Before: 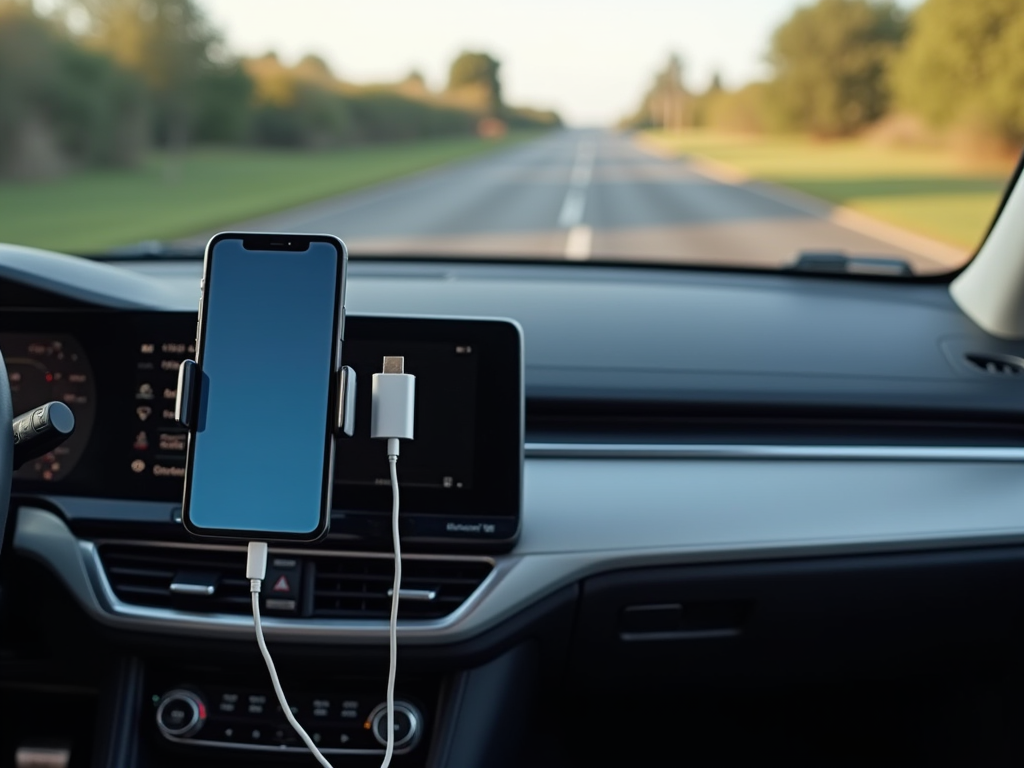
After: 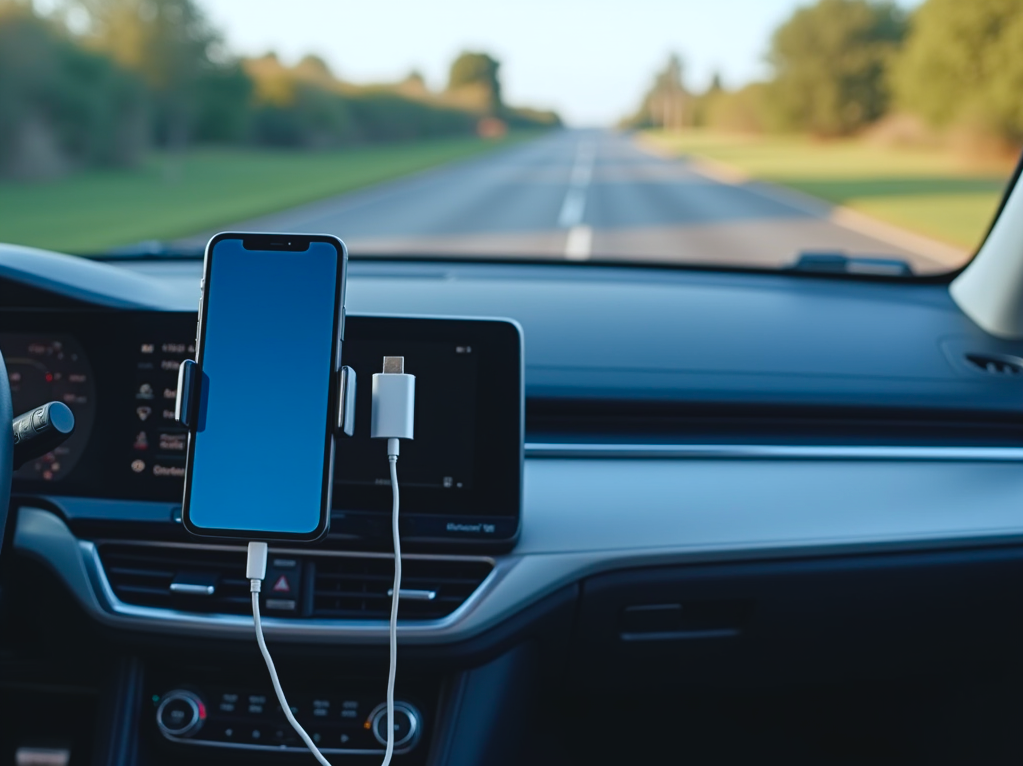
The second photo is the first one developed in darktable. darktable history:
color balance rgb: shadows lift › chroma 2%, shadows lift › hue 219.6°, power › hue 313.2°, highlights gain › chroma 3%, highlights gain › hue 75.6°, global offset › luminance 0.5%, perceptual saturation grading › global saturation 15.33%, perceptual saturation grading › highlights -19.33%, perceptual saturation grading › shadows 20%, global vibrance 20%
crop: top 0.05%, bottom 0.098%
color calibration: x 0.38, y 0.391, temperature 4086.74 K
